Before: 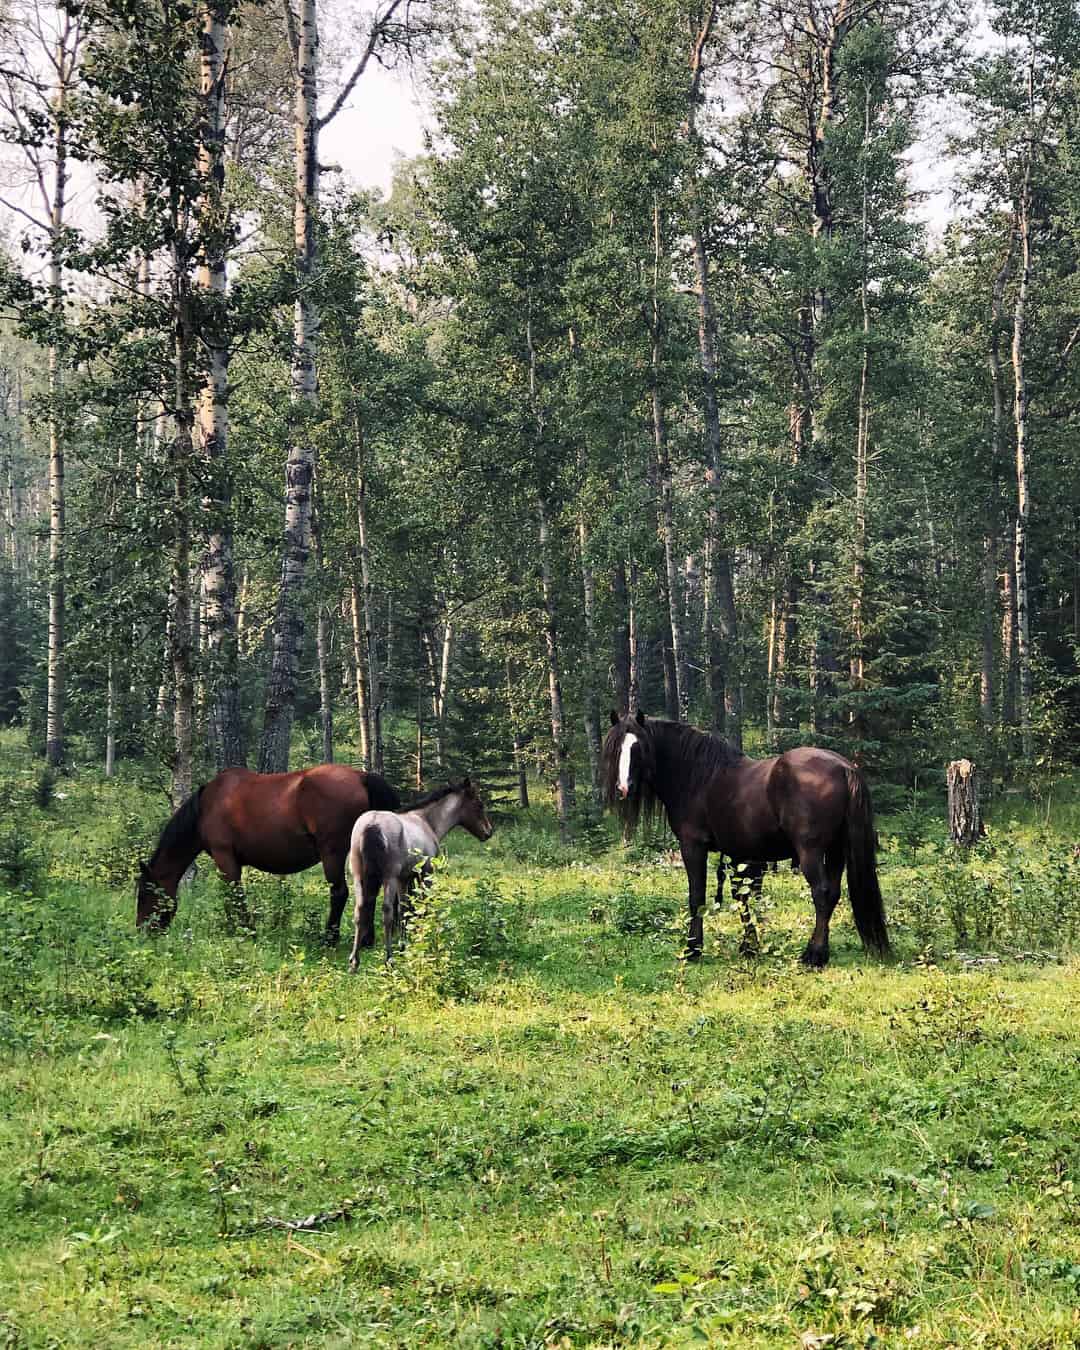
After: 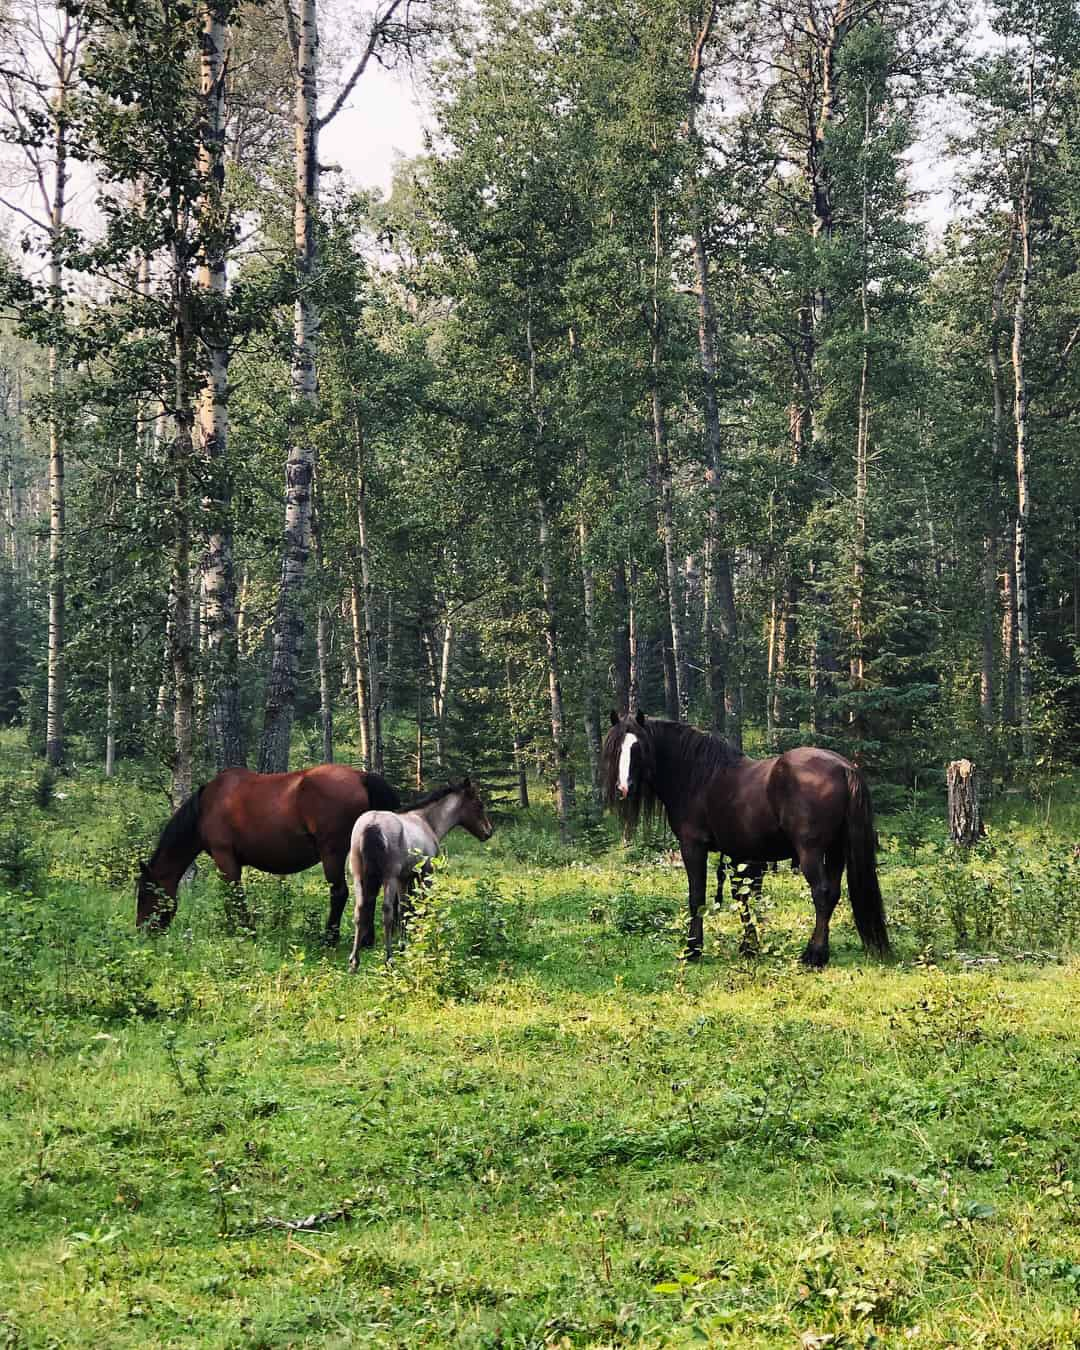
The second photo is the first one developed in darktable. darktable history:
contrast brightness saturation: contrast -0.018, brightness -0.014, saturation 0.043
exposure: black level correction 0, compensate highlight preservation false
